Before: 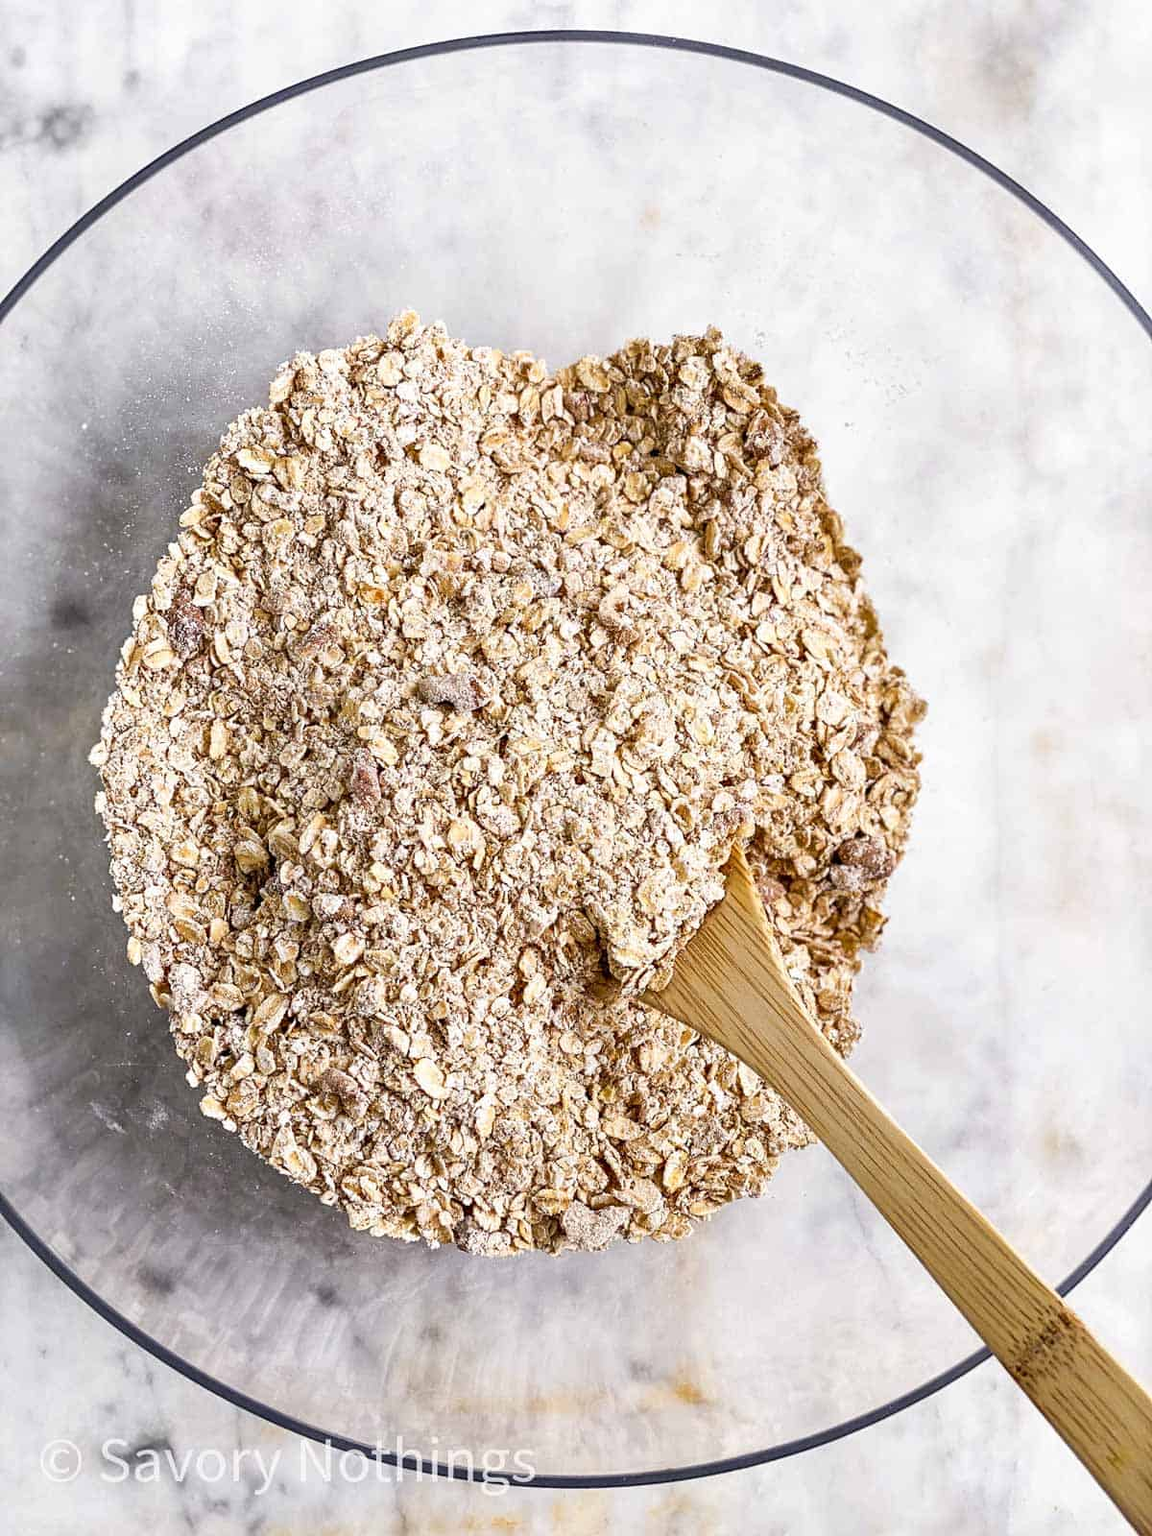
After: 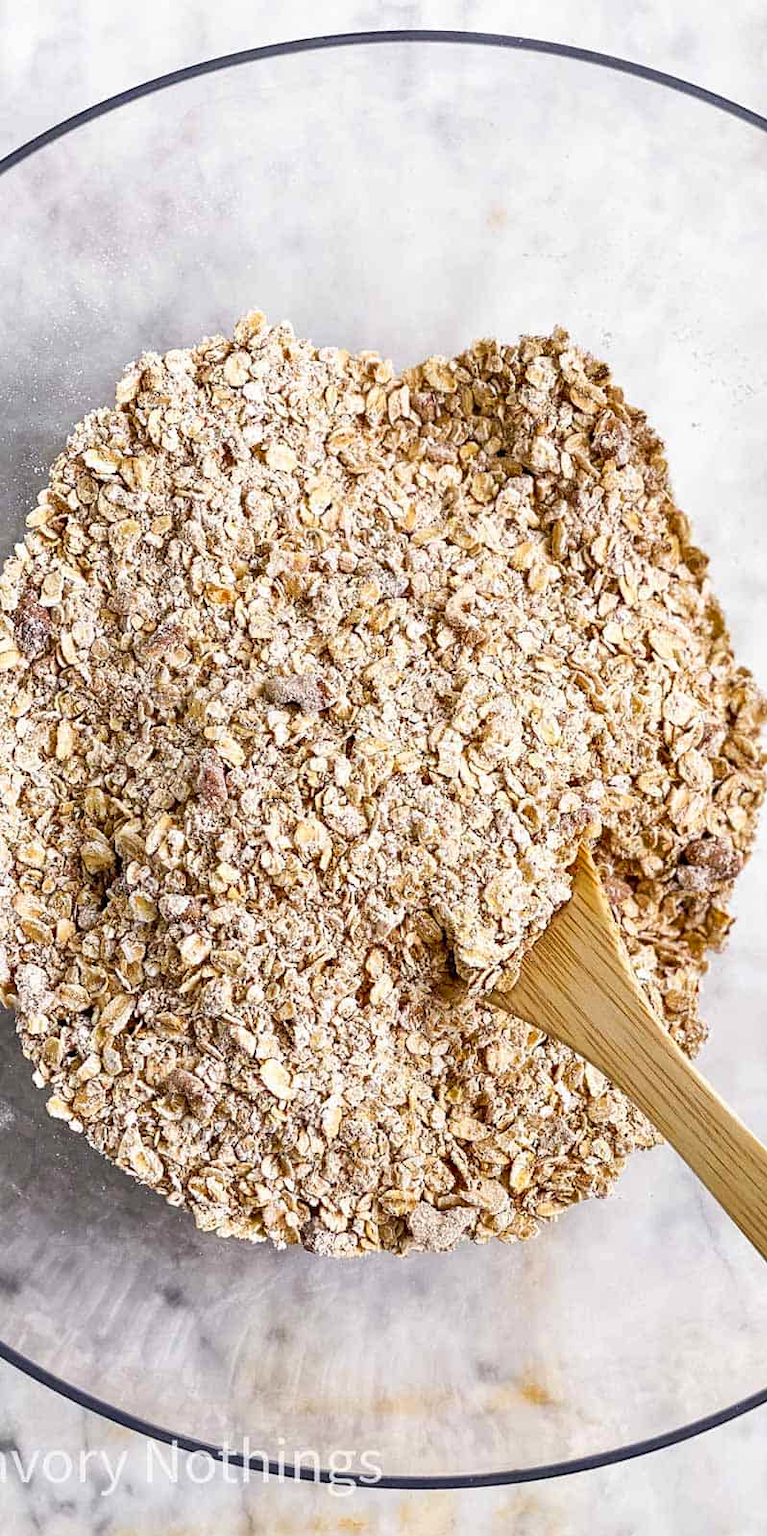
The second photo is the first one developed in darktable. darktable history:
crop and rotate: left 13.342%, right 19.991%
contrast brightness saturation: saturation 0.1
